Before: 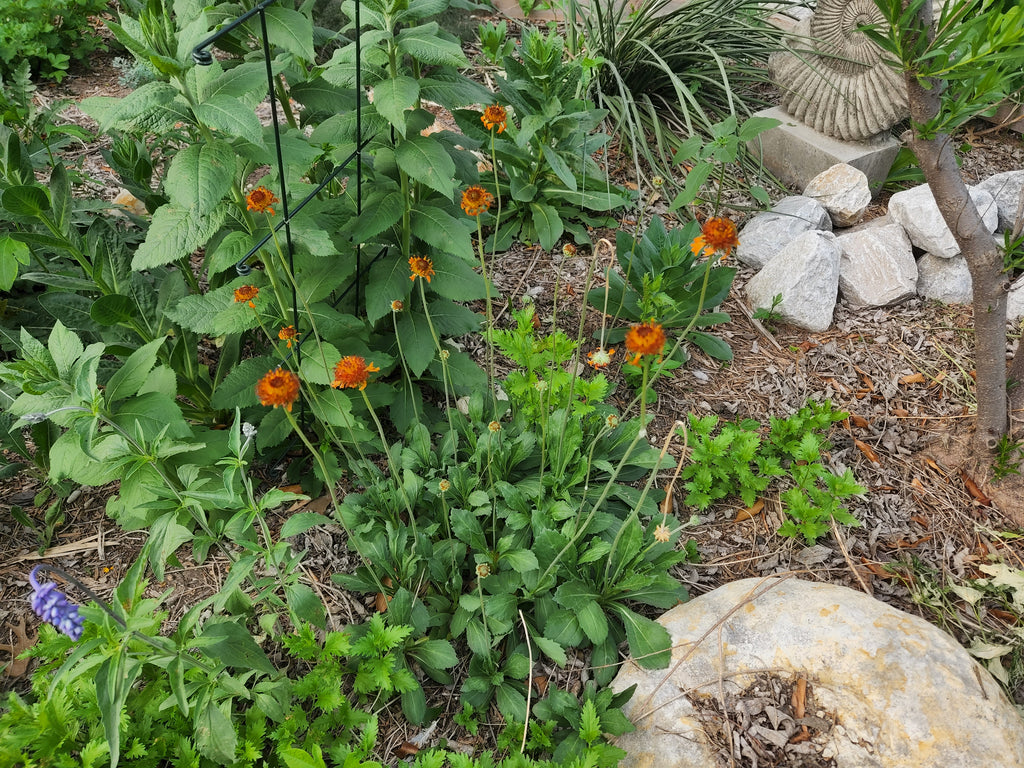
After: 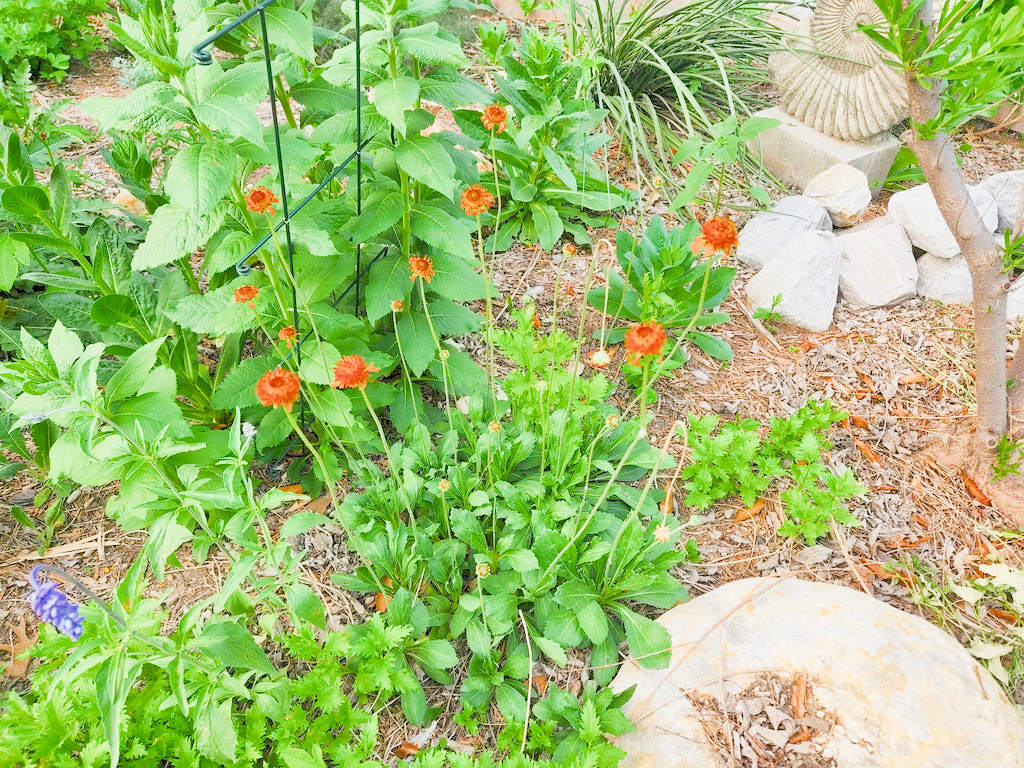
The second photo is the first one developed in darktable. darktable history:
filmic rgb: middle gray luminance 2.5%, black relative exposure -10 EV, white relative exposure 7 EV, threshold 6 EV, dynamic range scaling 10%, target black luminance 0%, hardness 3.19, latitude 44.39%, contrast 0.682, highlights saturation mix 5%, shadows ↔ highlights balance 13.63%, add noise in highlights 0, color science v3 (2019), use custom middle-gray values true, iterations of high-quality reconstruction 0, contrast in highlights soft, enable highlight reconstruction true
color balance rgb: perceptual saturation grading › global saturation 20%, perceptual saturation grading › highlights -25%, perceptual saturation grading › shadows 50%, global vibrance -25%
tone equalizer: on, module defaults
